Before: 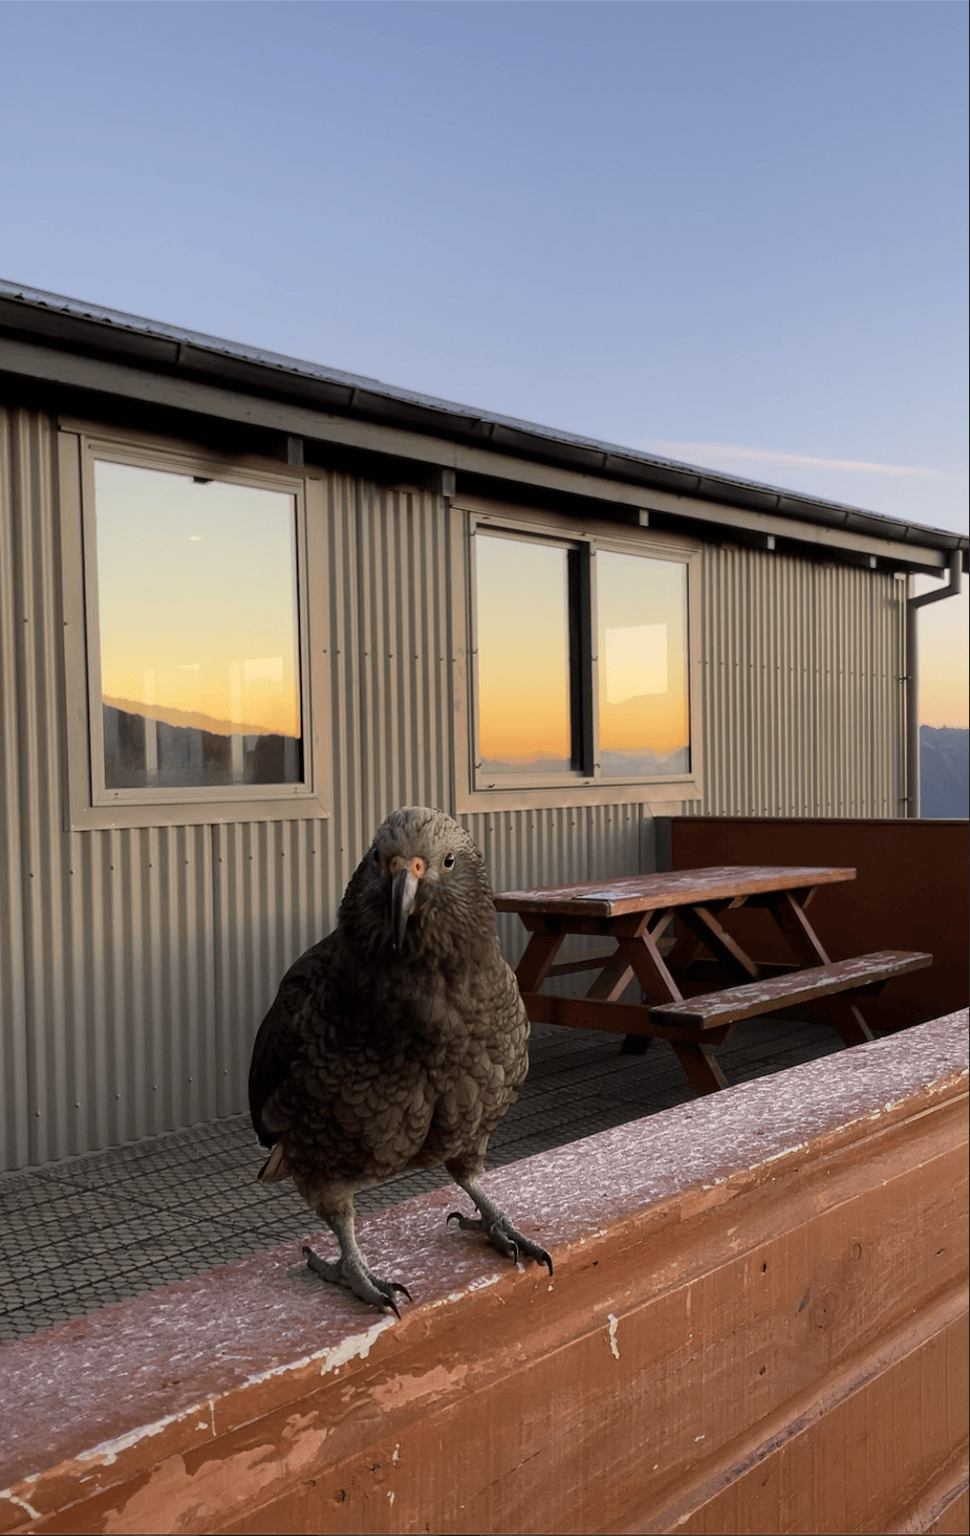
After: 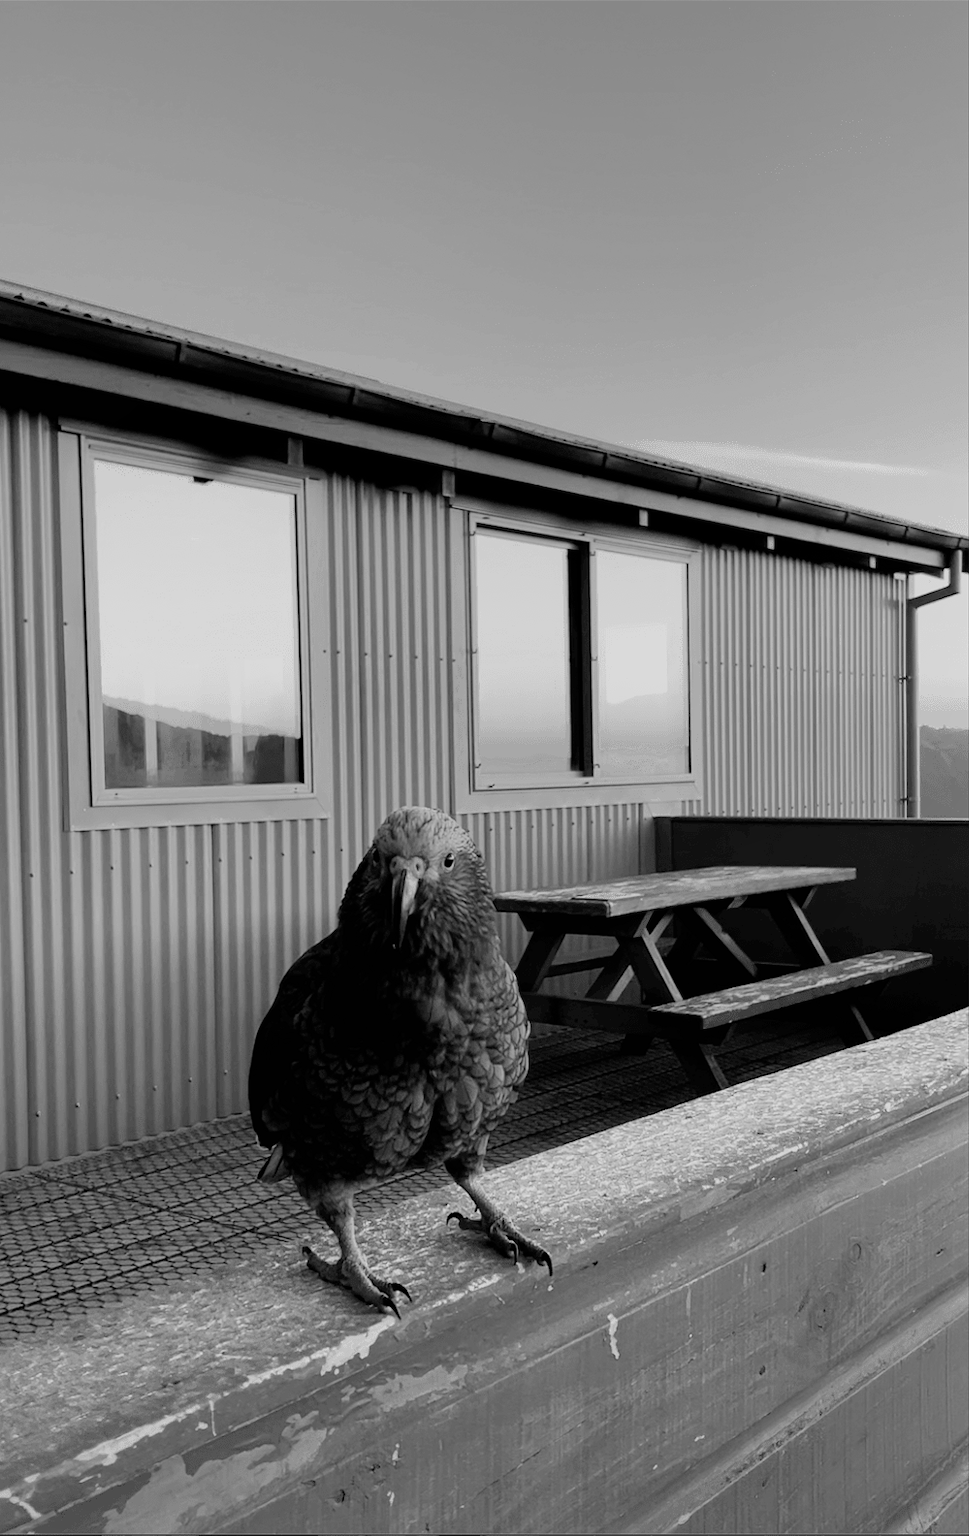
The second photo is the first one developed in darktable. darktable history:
white balance: red 1, blue 1
exposure: black level correction 0.001, exposure 0.675 EV, compensate highlight preservation false
filmic rgb: black relative exposure -9.22 EV, white relative exposure 6.77 EV, hardness 3.07, contrast 1.05
tone equalizer: on, module defaults
shadows and highlights: radius 125.46, shadows 30.51, highlights -30.51, low approximation 0.01, soften with gaussian
color zones: curves: ch0 [(0.002, 0.593) (0.143, 0.417) (0.285, 0.541) (0.455, 0.289) (0.608, 0.327) (0.727, 0.283) (0.869, 0.571) (1, 0.603)]; ch1 [(0, 0) (0.143, 0) (0.286, 0) (0.429, 0) (0.571, 0) (0.714, 0) (0.857, 0)]
